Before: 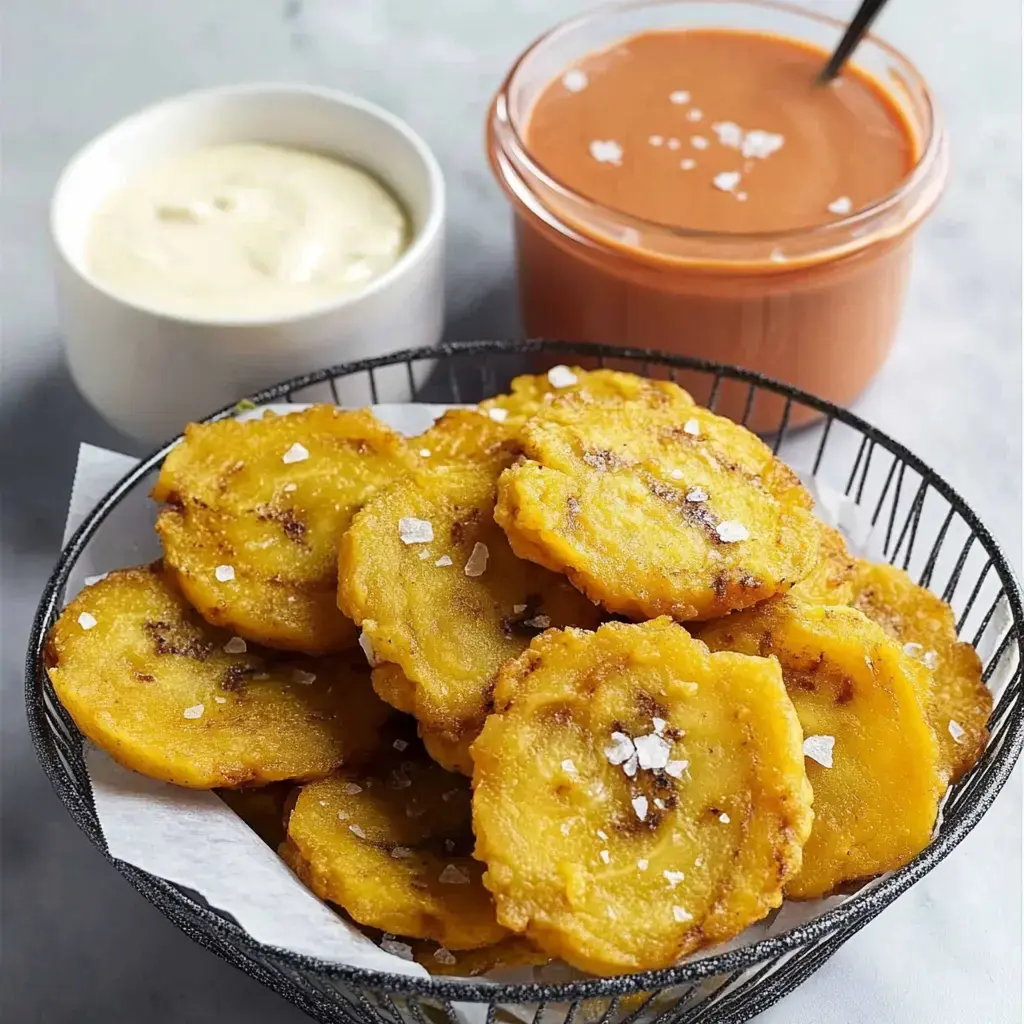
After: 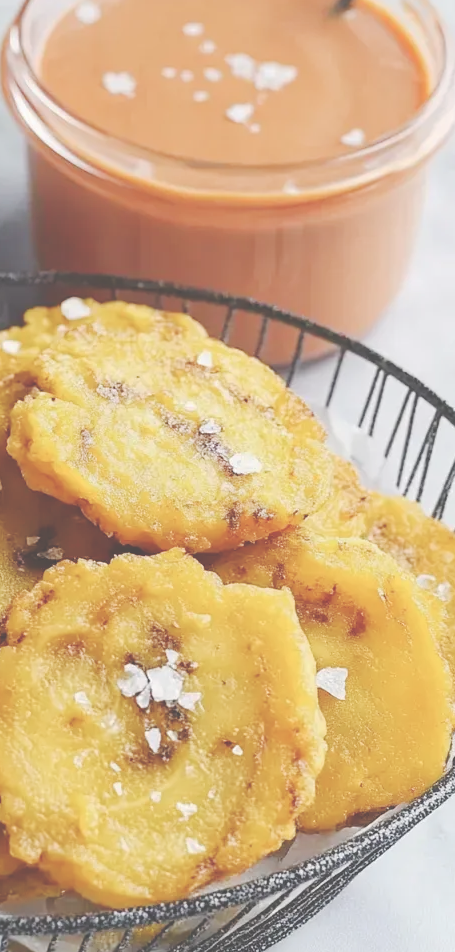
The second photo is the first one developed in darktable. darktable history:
exposure: black level correction -0.062, exposure -0.05 EV, compensate highlight preservation false
tone curve: curves: ch0 [(0, 0) (0.003, 0.096) (0.011, 0.097) (0.025, 0.096) (0.044, 0.099) (0.069, 0.109) (0.1, 0.129) (0.136, 0.149) (0.177, 0.176) (0.224, 0.22) (0.277, 0.288) (0.335, 0.385) (0.399, 0.49) (0.468, 0.581) (0.543, 0.661) (0.623, 0.729) (0.709, 0.79) (0.801, 0.849) (0.898, 0.912) (1, 1)], preserve colors none
crop: left 47.628%, top 6.643%, right 7.874%
